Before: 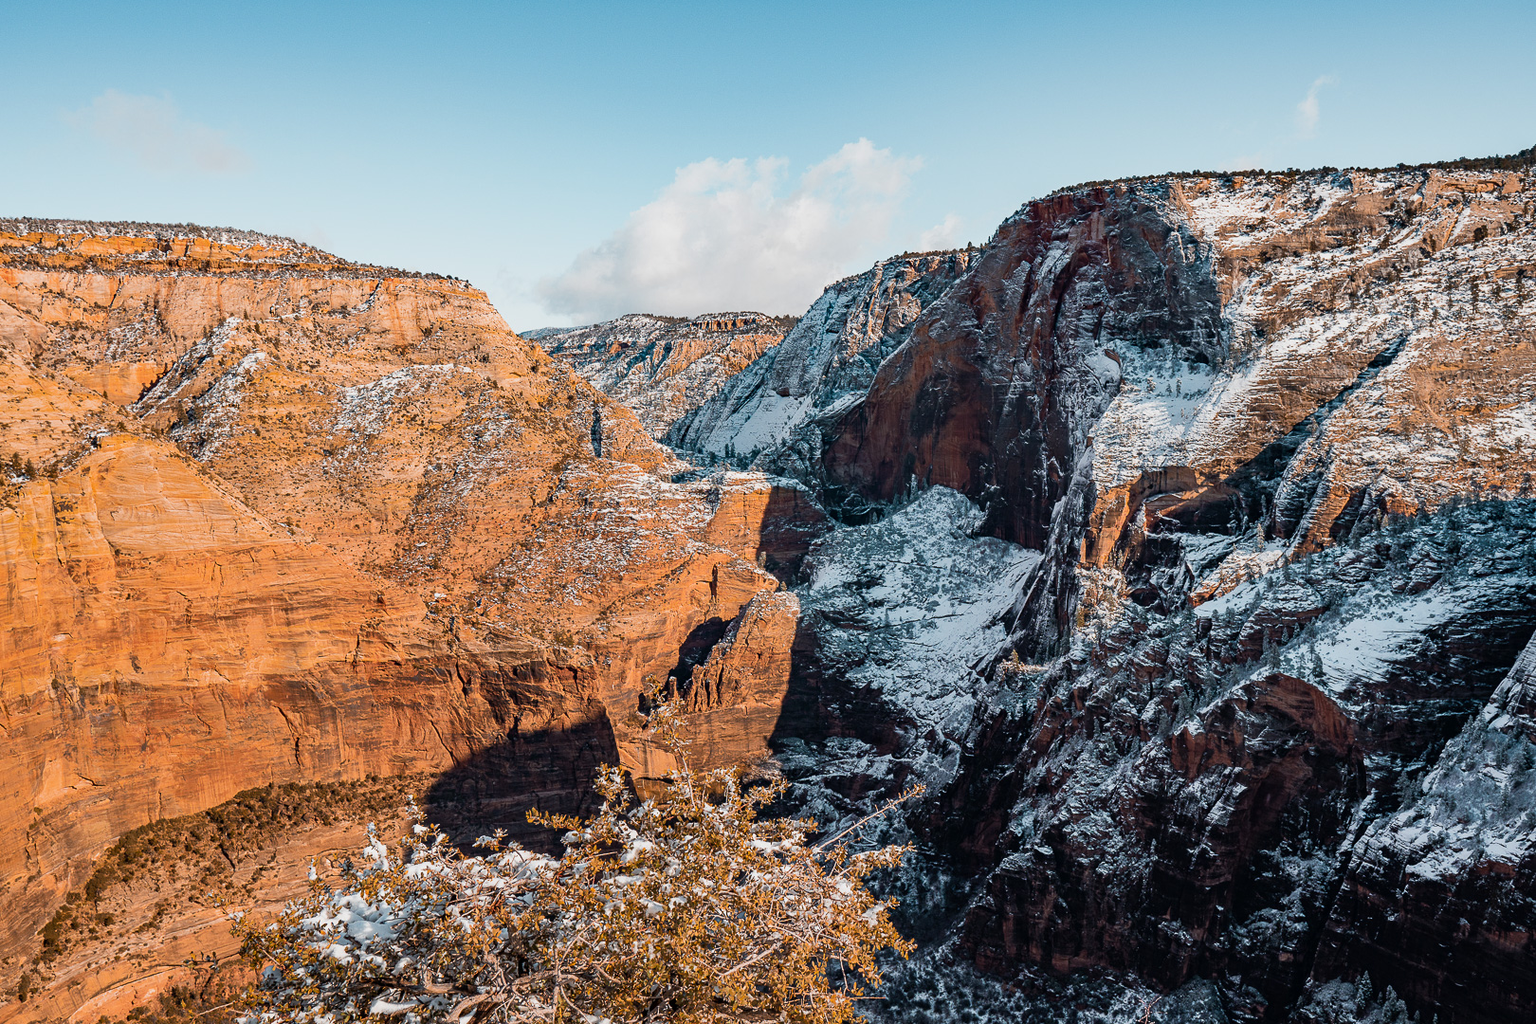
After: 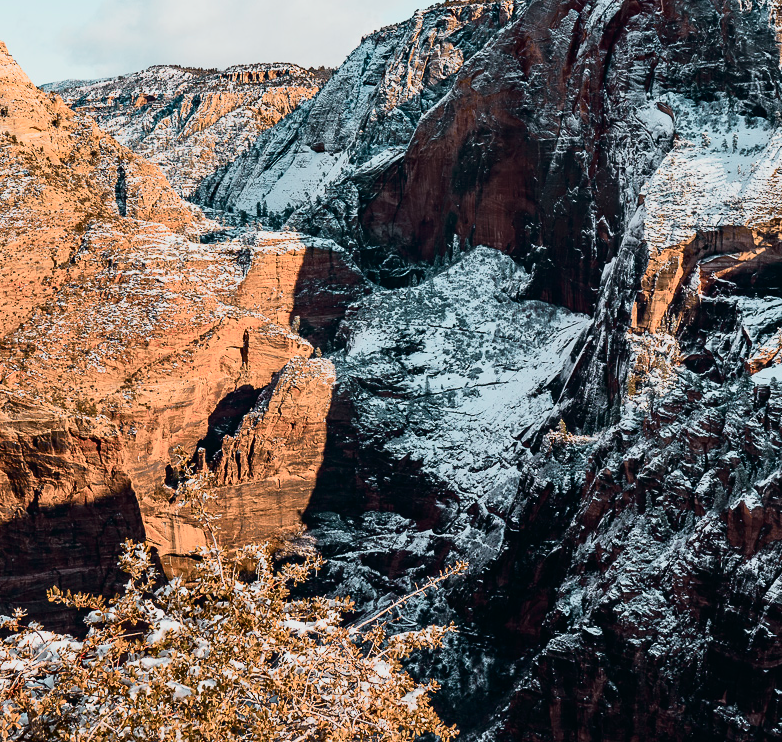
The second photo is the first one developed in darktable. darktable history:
tone curve: curves: ch0 [(0, 0.008) (0.081, 0.044) (0.177, 0.123) (0.283, 0.253) (0.416, 0.449) (0.495, 0.524) (0.661, 0.756) (0.796, 0.859) (1, 0.951)]; ch1 [(0, 0) (0.161, 0.092) (0.35, 0.33) (0.392, 0.392) (0.427, 0.426) (0.479, 0.472) (0.505, 0.5) (0.521, 0.524) (0.567, 0.564) (0.583, 0.588) (0.625, 0.627) (0.678, 0.733) (1, 1)]; ch2 [(0, 0) (0.346, 0.362) (0.404, 0.427) (0.502, 0.499) (0.531, 0.523) (0.544, 0.561) (0.58, 0.59) (0.629, 0.642) (0.717, 0.678) (1, 1)], color space Lab, independent channels, preserve colors none
crop: left 31.379%, top 24.658%, right 20.326%, bottom 6.628%
